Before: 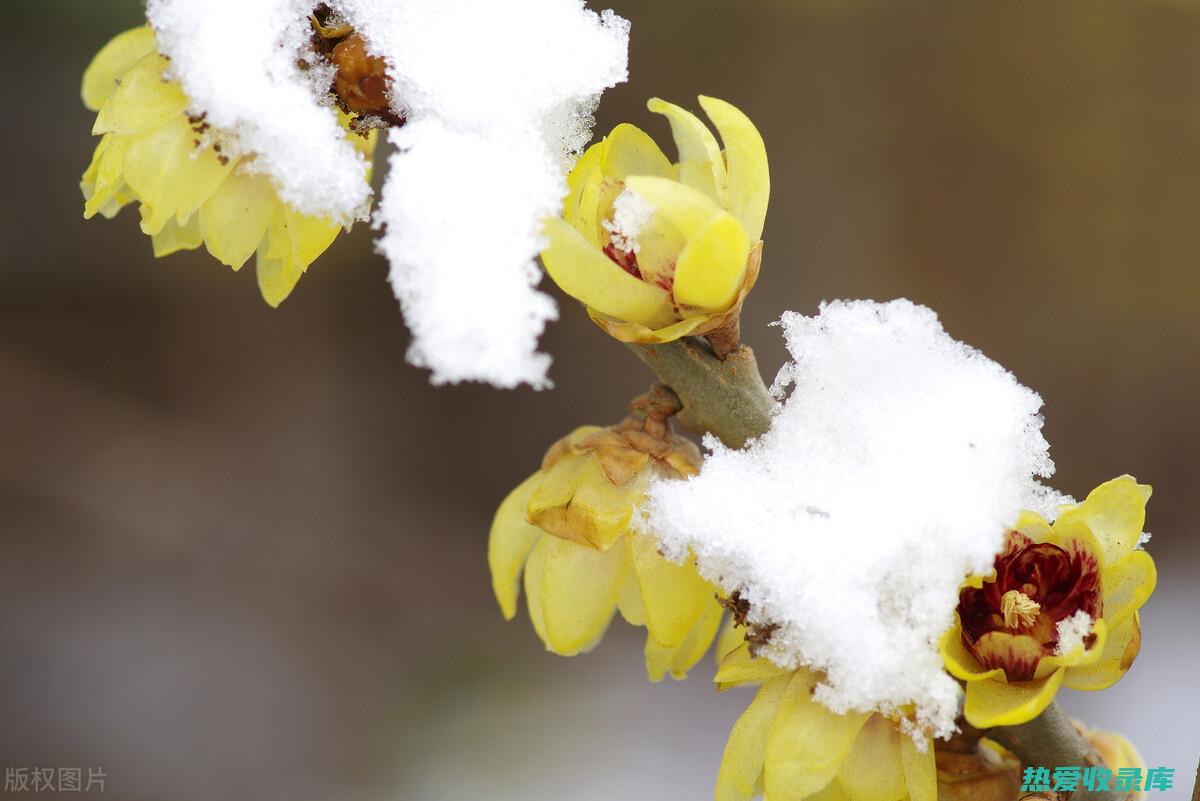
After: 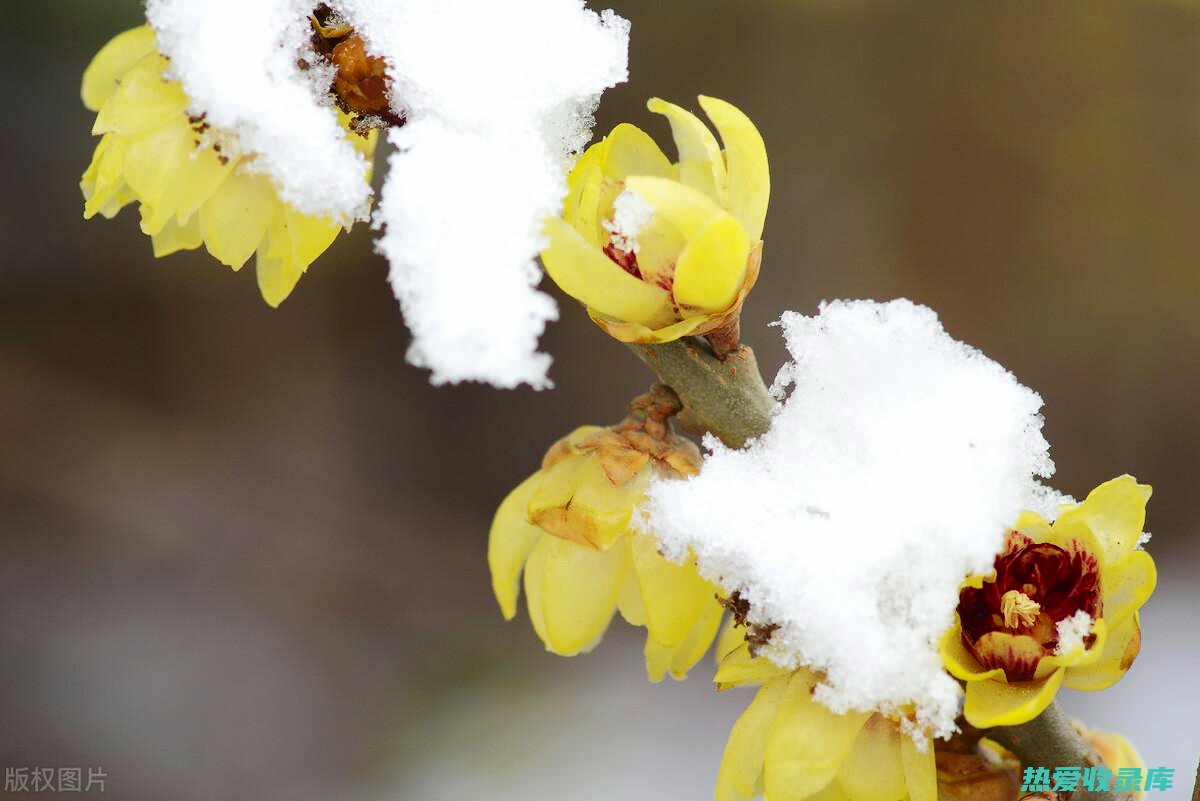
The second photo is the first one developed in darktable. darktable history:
tone curve: curves: ch0 [(0, 0.01) (0.037, 0.032) (0.131, 0.108) (0.275, 0.256) (0.483, 0.512) (0.61, 0.665) (0.696, 0.742) (0.792, 0.819) (0.911, 0.925) (0.997, 0.995)]; ch1 [(0, 0) (0.301, 0.3) (0.423, 0.421) (0.492, 0.488) (0.507, 0.503) (0.53, 0.532) (0.573, 0.586) (0.683, 0.702) (0.746, 0.77) (1, 1)]; ch2 [(0, 0) (0.246, 0.233) (0.36, 0.352) (0.415, 0.415) (0.485, 0.487) (0.502, 0.504) (0.525, 0.518) (0.539, 0.539) (0.587, 0.594) (0.636, 0.652) (0.711, 0.729) (0.845, 0.855) (0.998, 0.977)], color space Lab, independent channels, preserve colors none
